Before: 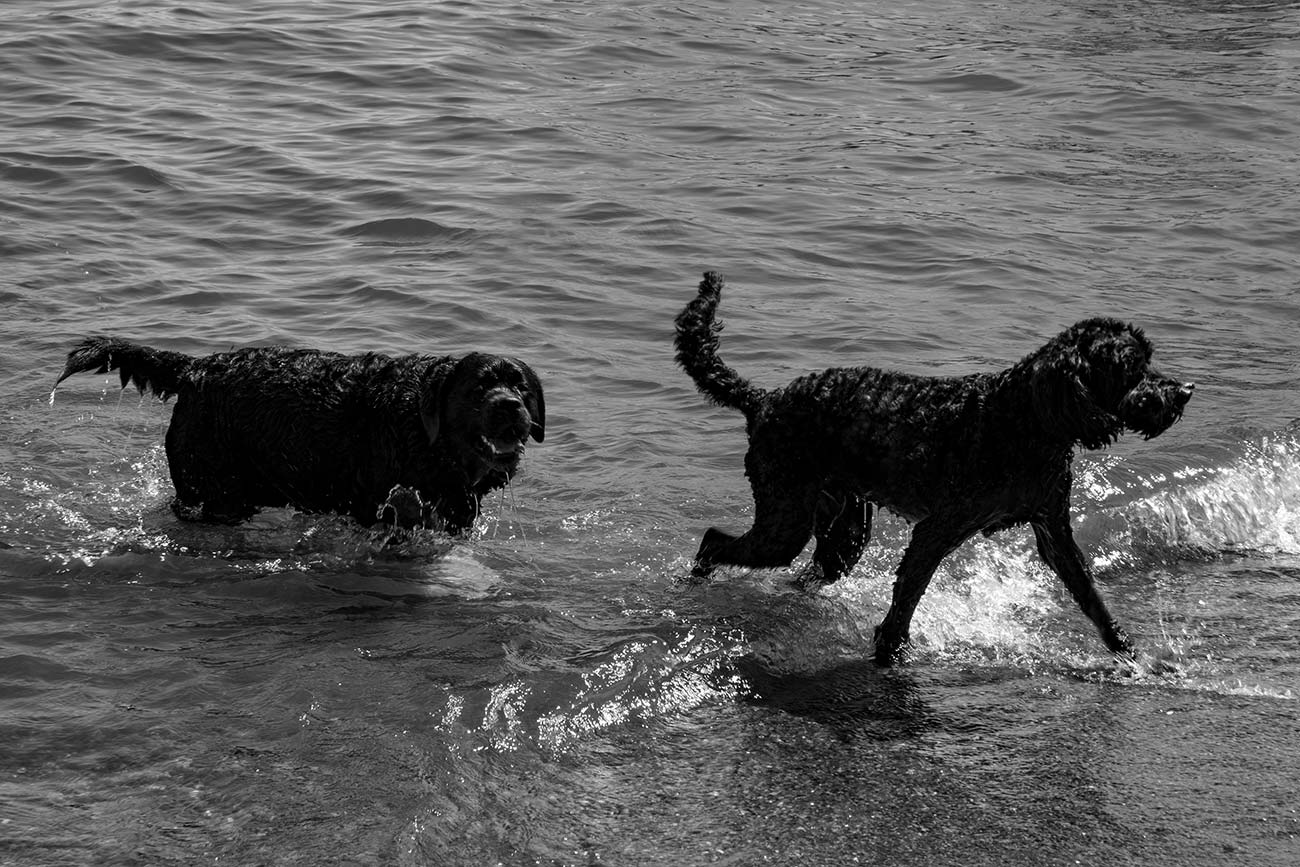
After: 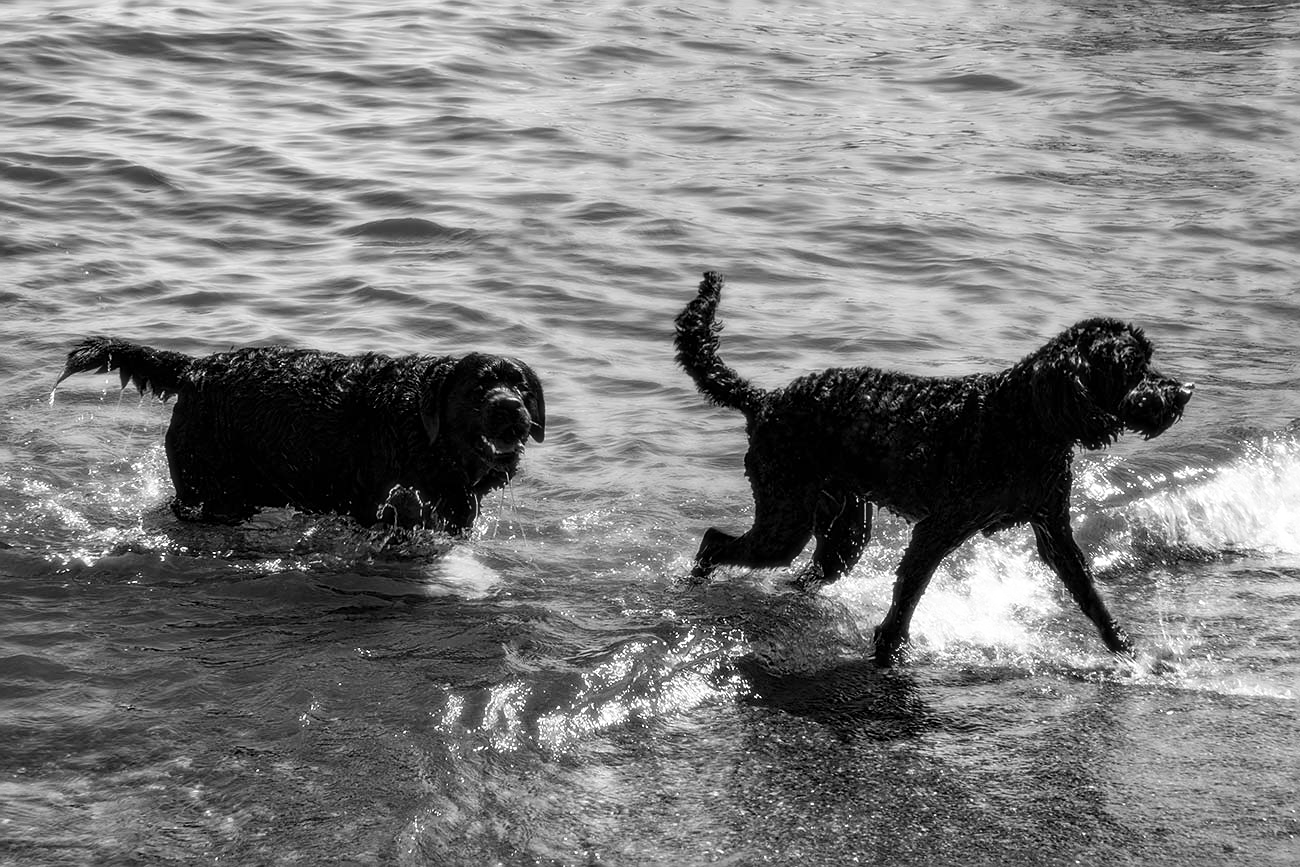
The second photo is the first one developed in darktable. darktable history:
sharpen: radius 1.967
color zones: curves: ch0 [(0.004, 0.388) (0.125, 0.392) (0.25, 0.404) (0.375, 0.5) (0.5, 0.5) (0.625, 0.5) (0.75, 0.5) (0.875, 0.5)]; ch1 [(0, 0.5) (0.125, 0.5) (0.25, 0.5) (0.375, 0.124) (0.524, 0.124) (0.645, 0.128) (0.789, 0.132) (0.914, 0.096) (0.998, 0.068)]
bloom: size 0%, threshold 54.82%, strength 8.31%
